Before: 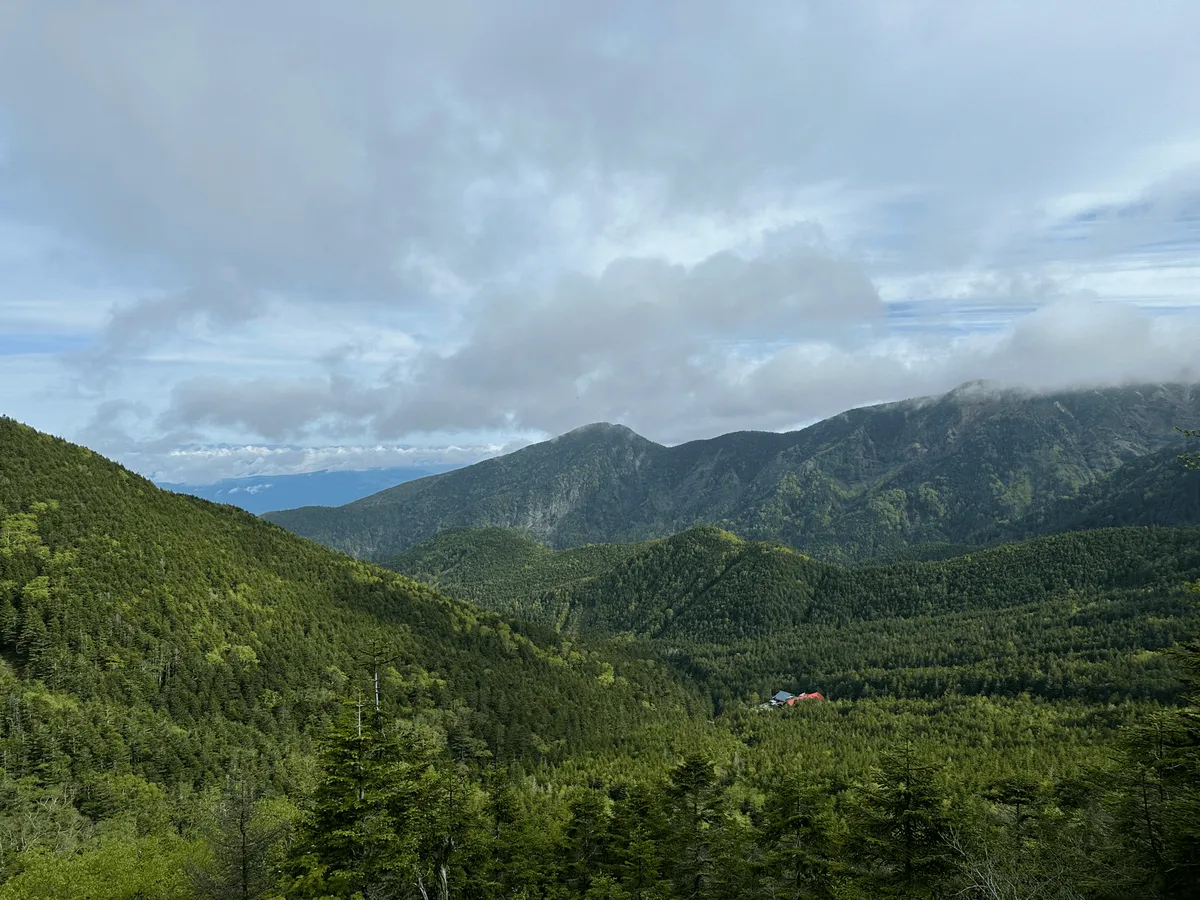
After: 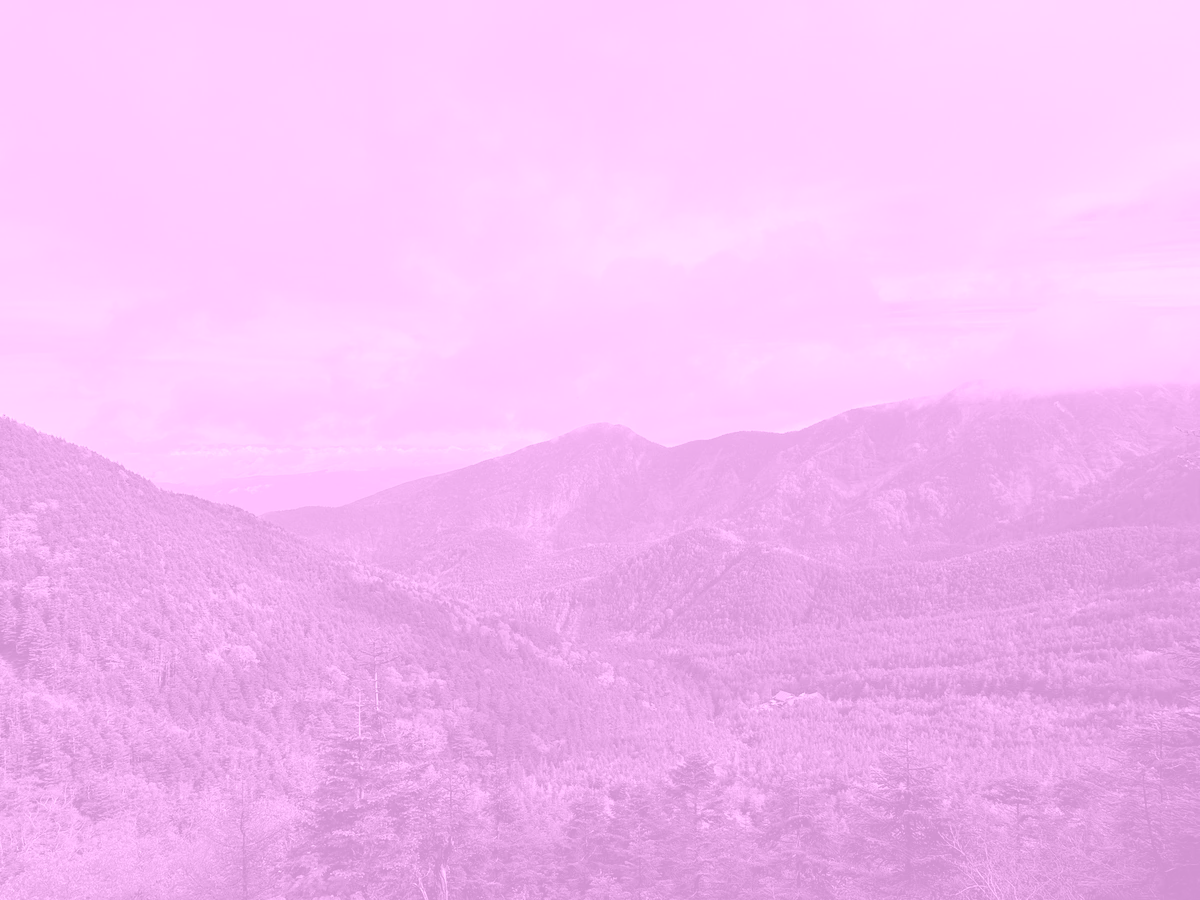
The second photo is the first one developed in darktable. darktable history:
colorize: hue 331.2°, saturation 75%, source mix 30.28%, lightness 70.52%, version 1
velvia: strength 75%
